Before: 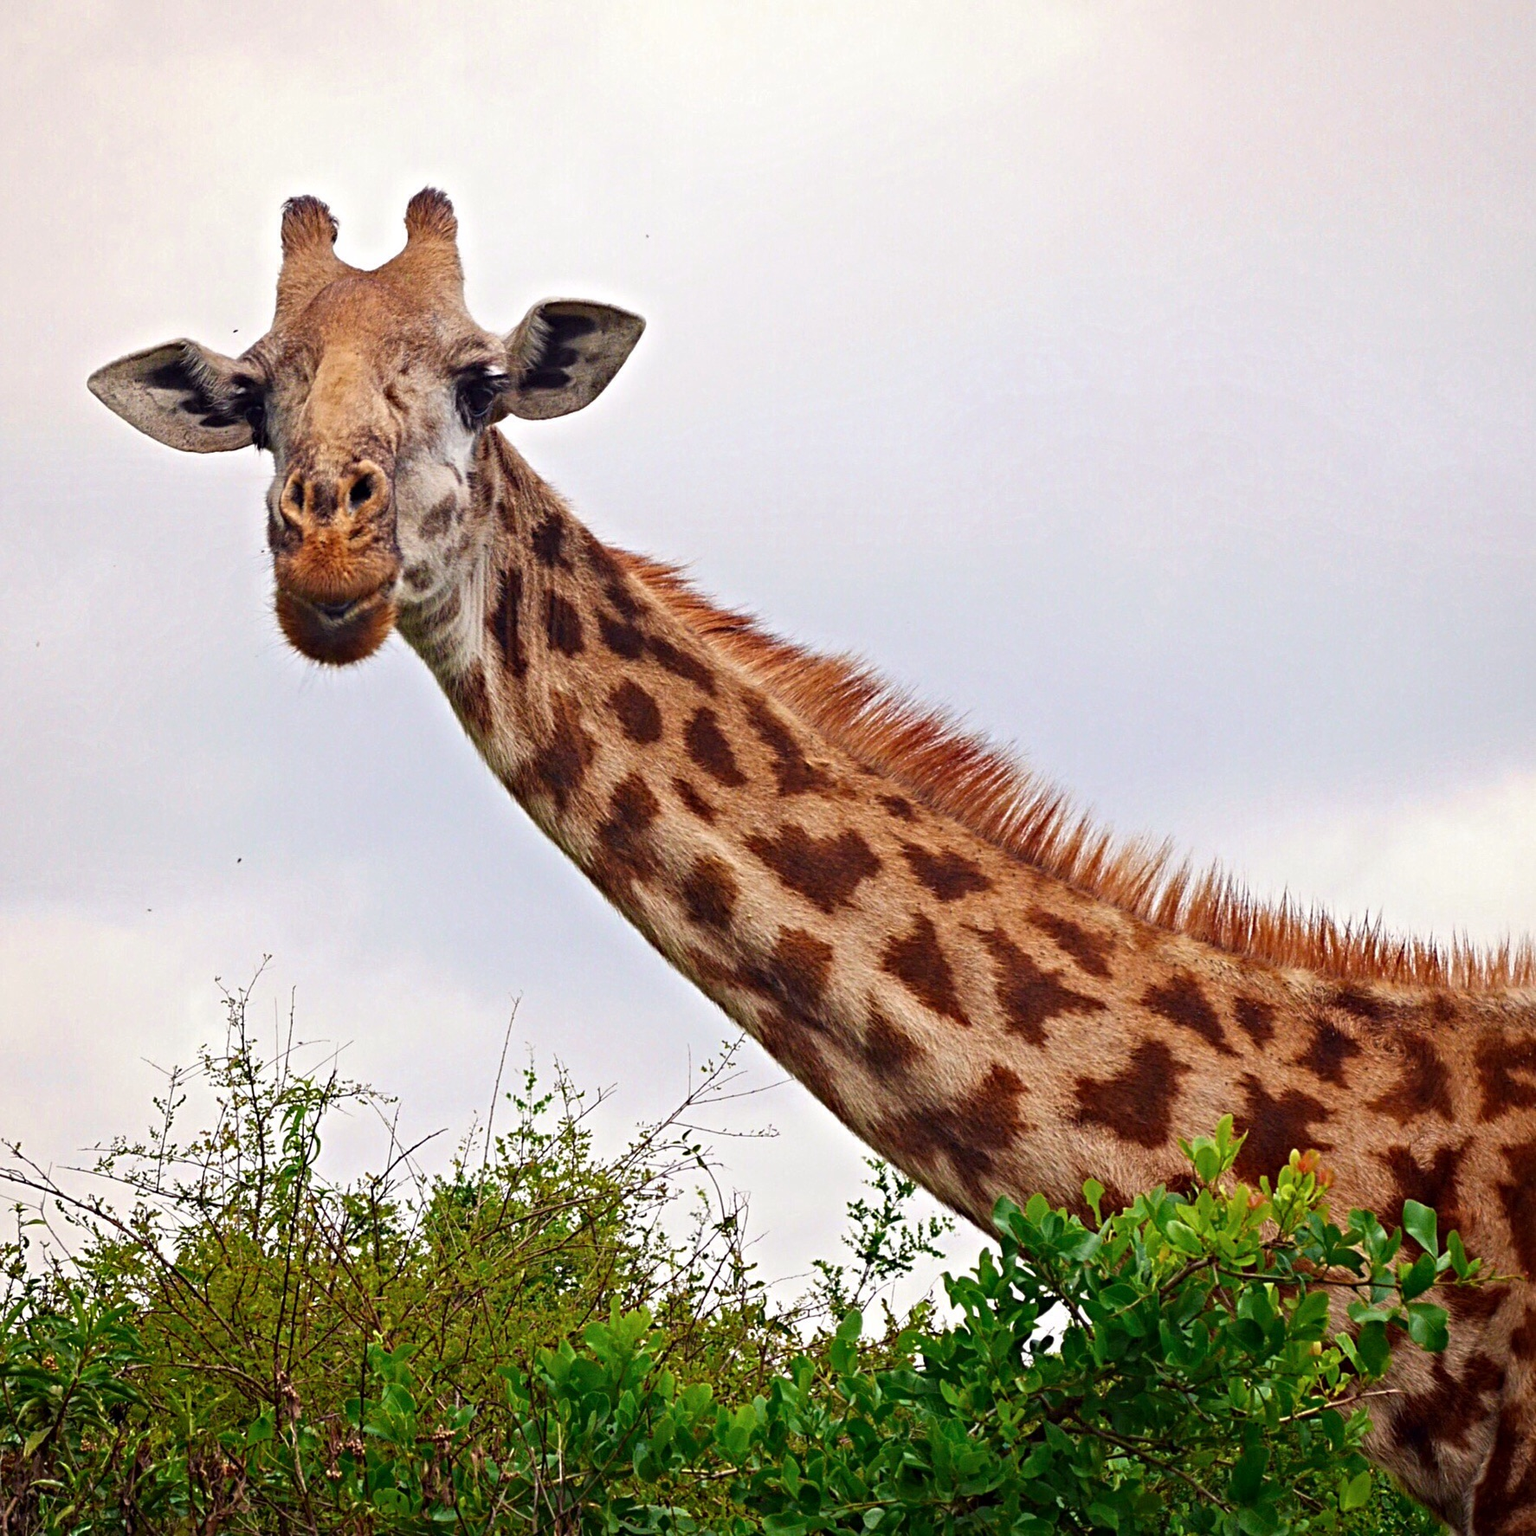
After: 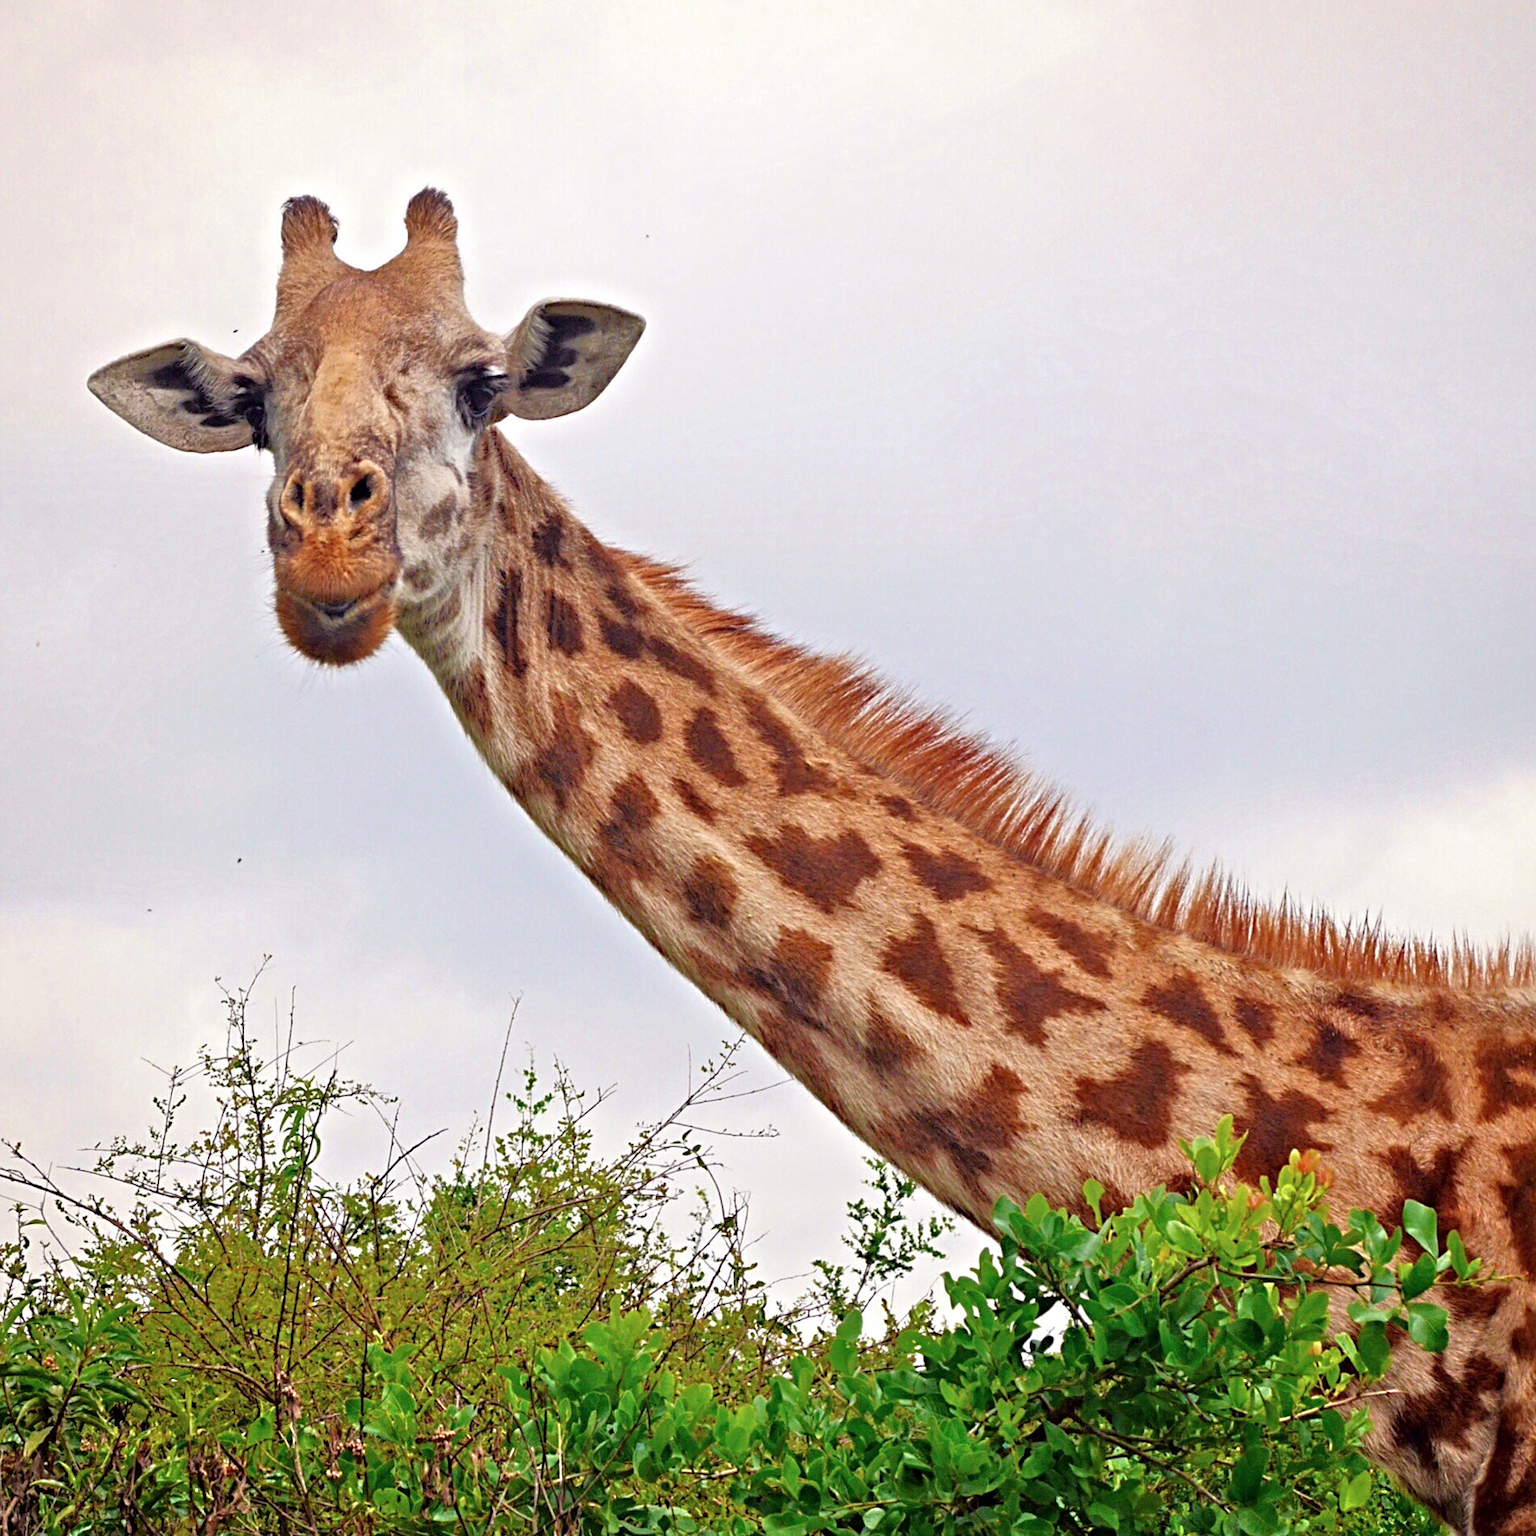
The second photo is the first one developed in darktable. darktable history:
tone equalizer: -7 EV 0.161 EV, -6 EV 0.615 EV, -5 EV 1.11 EV, -4 EV 1.33 EV, -3 EV 1.18 EV, -2 EV 0.6 EV, -1 EV 0.161 EV
contrast brightness saturation: saturation -0.063
